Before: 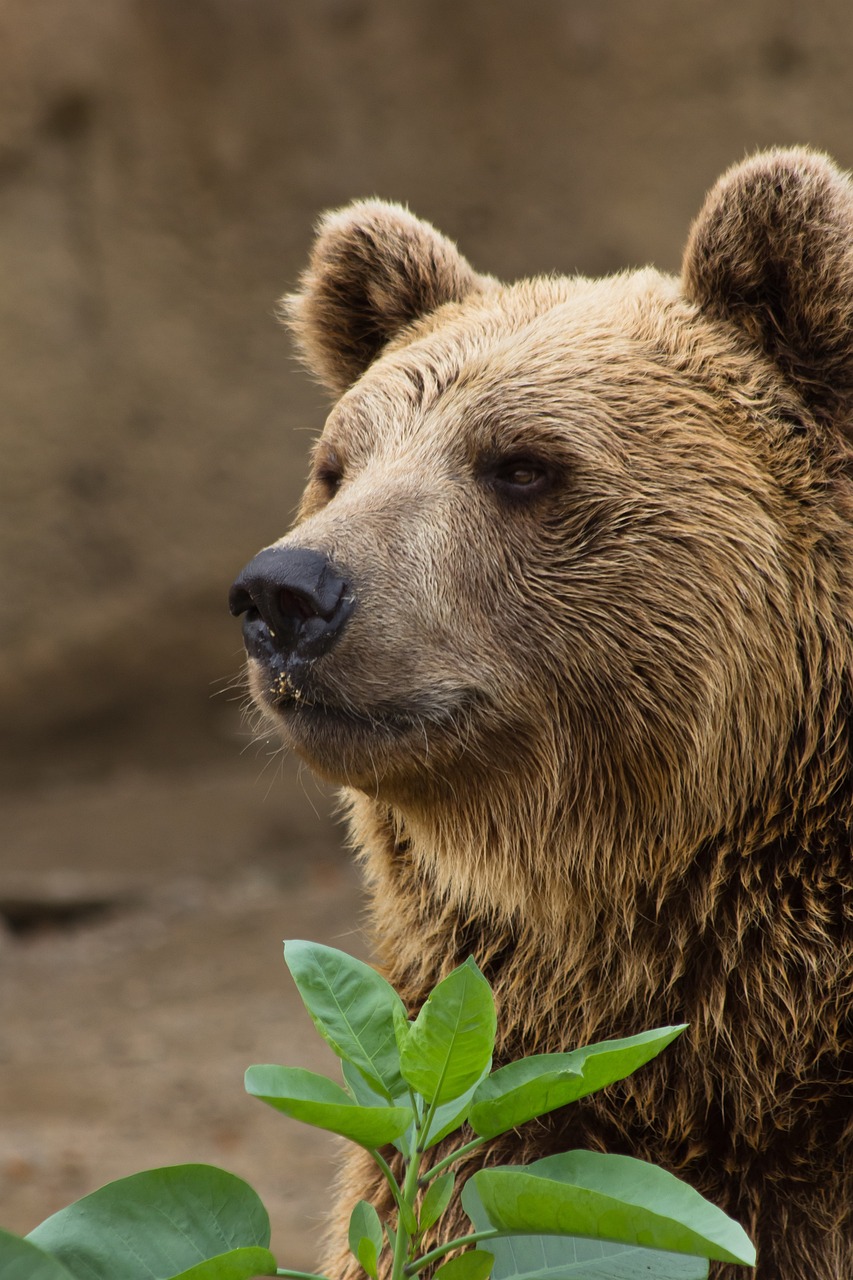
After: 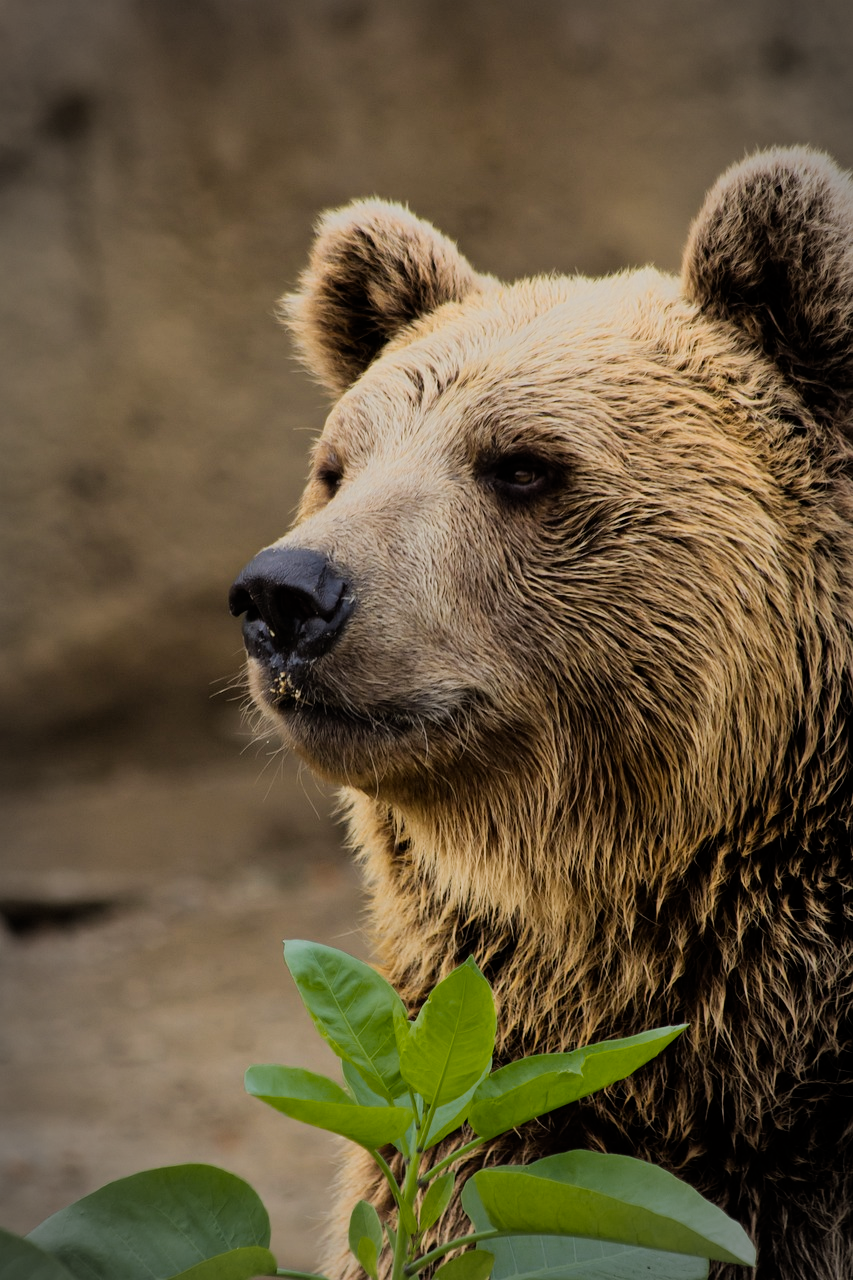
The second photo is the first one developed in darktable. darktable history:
color zones: curves: ch0 [(0.099, 0.624) (0.257, 0.596) (0.384, 0.376) (0.529, 0.492) (0.697, 0.564) (0.768, 0.532) (0.908, 0.644)]; ch1 [(0.112, 0.564) (0.254, 0.612) (0.432, 0.676) (0.592, 0.456) (0.743, 0.684) (0.888, 0.536)]; ch2 [(0.25, 0.5) (0.469, 0.36) (0.75, 0.5)]
filmic rgb: black relative exposure -6.82 EV, white relative exposure 5.89 EV, hardness 2.71
vignetting: automatic ratio true
